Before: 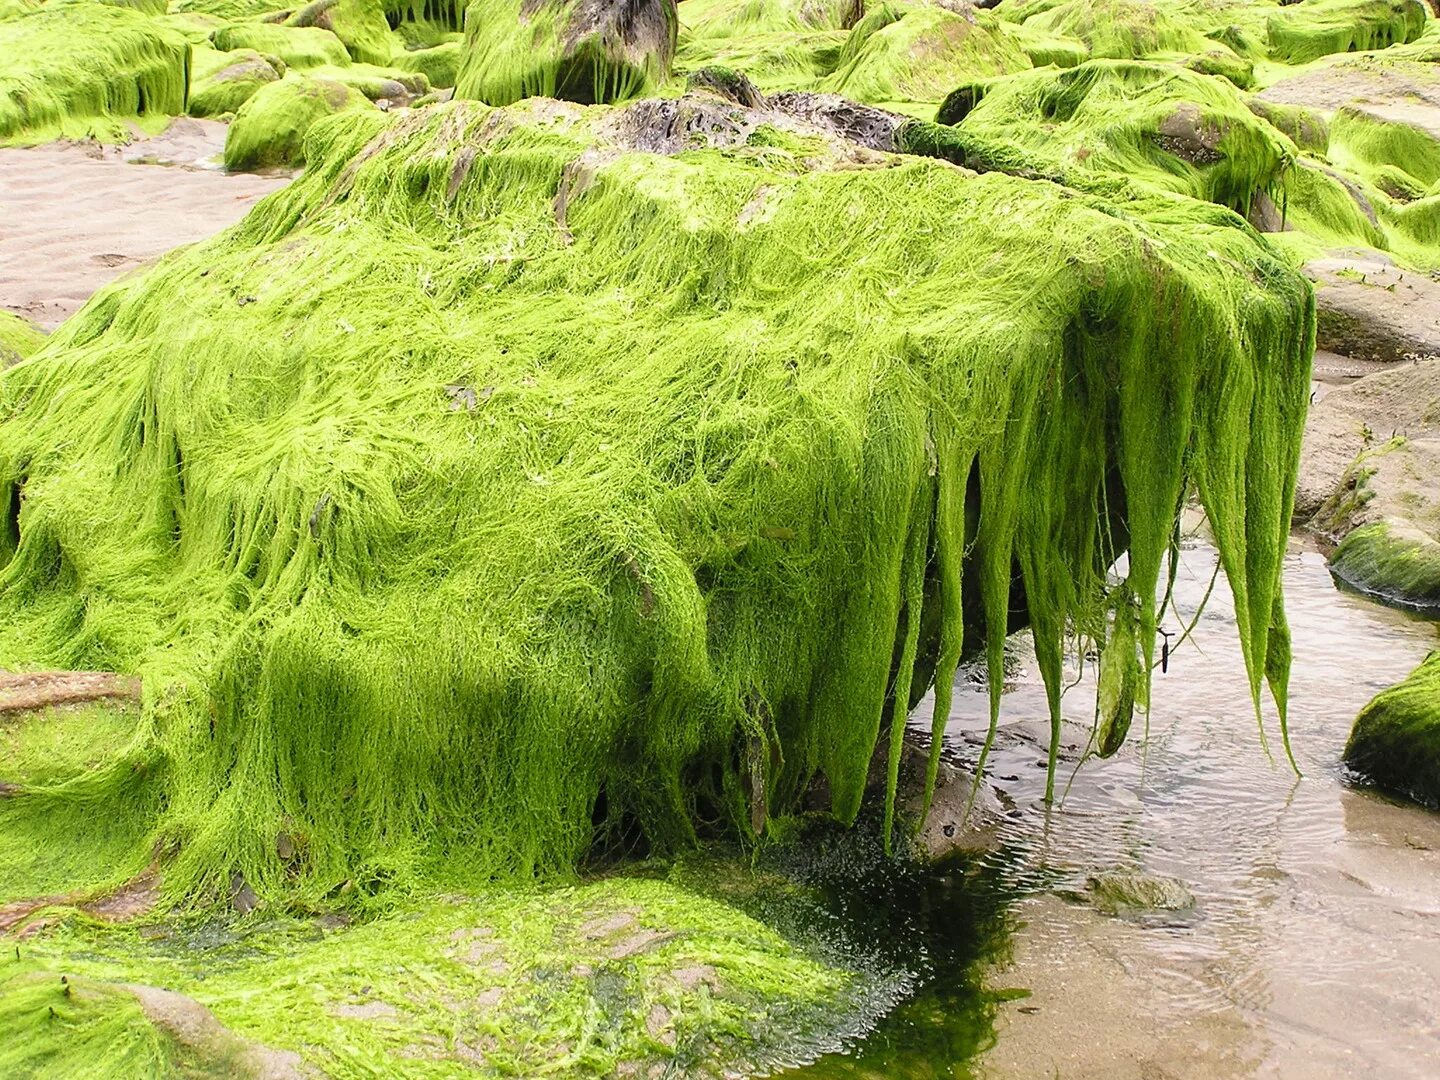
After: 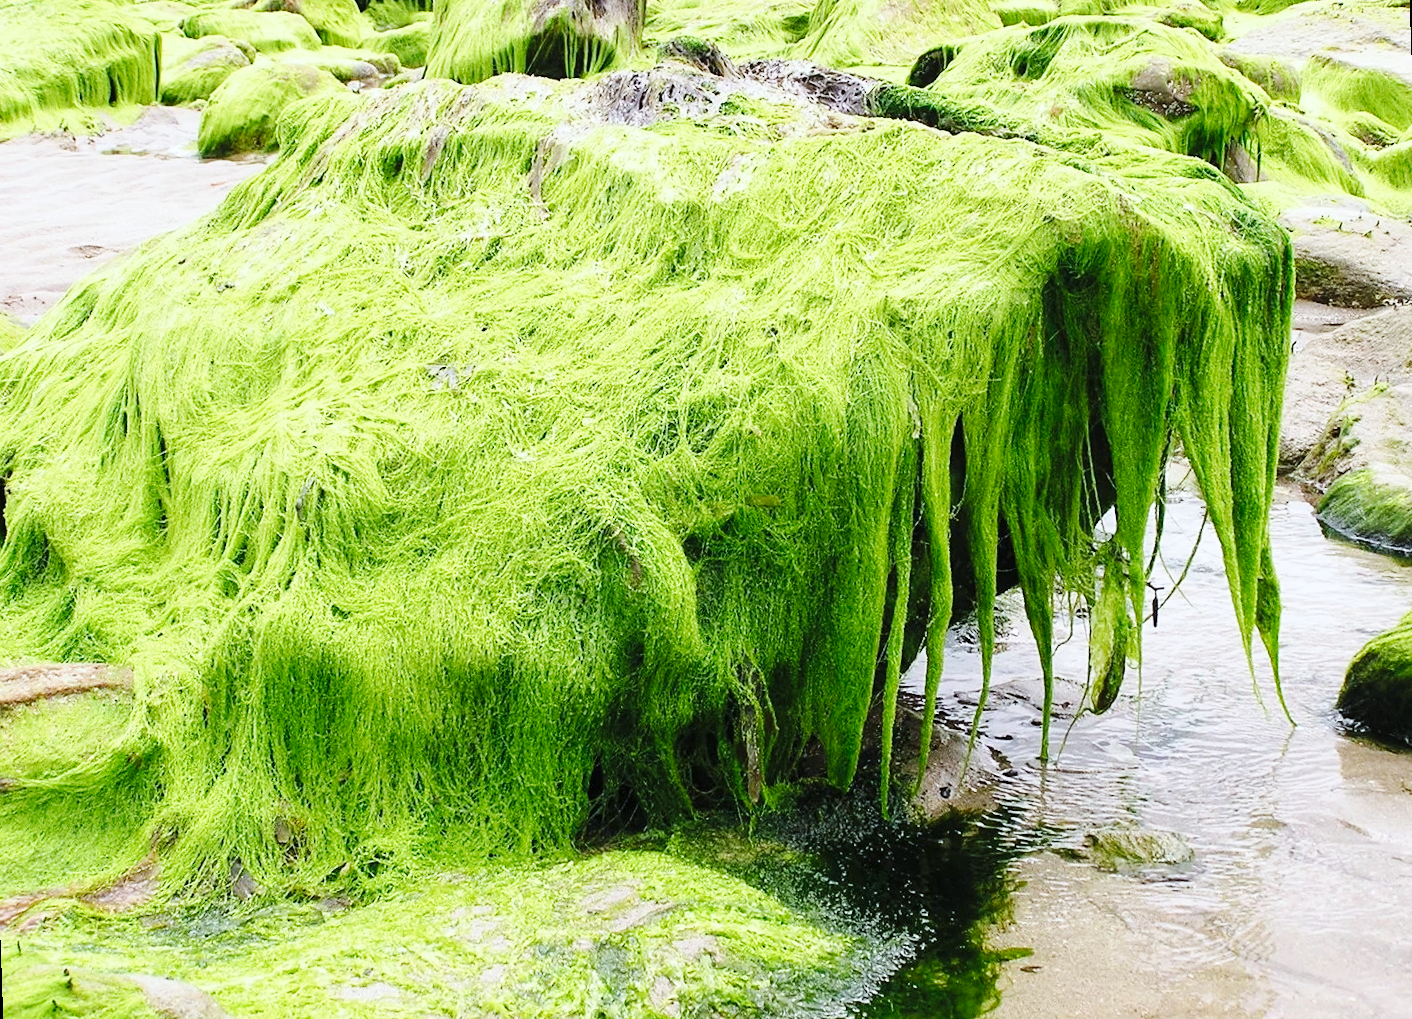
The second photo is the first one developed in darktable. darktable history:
color calibration: illuminant custom, x 0.368, y 0.373, temperature 4330.32 K
base curve: curves: ch0 [(0, 0) (0.032, 0.025) (0.121, 0.166) (0.206, 0.329) (0.605, 0.79) (1, 1)], preserve colors none
rotate and perspective: rotation -2°, crop left 0.022, crop right 0.978, crop top 0.049, crop bottom 0.951
